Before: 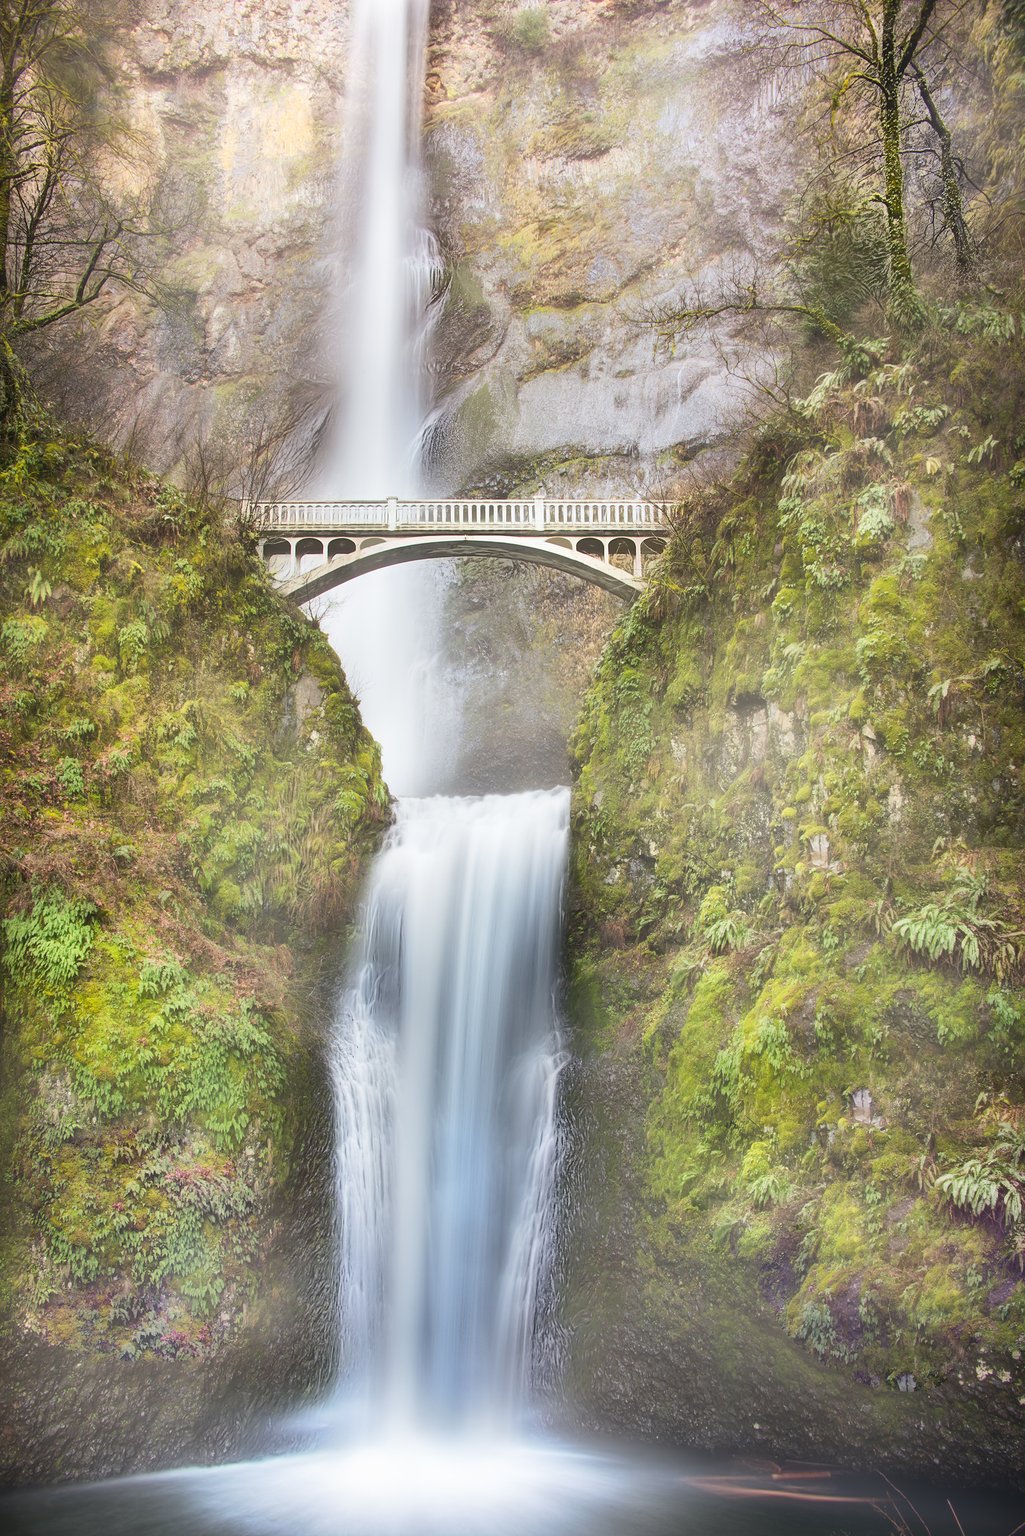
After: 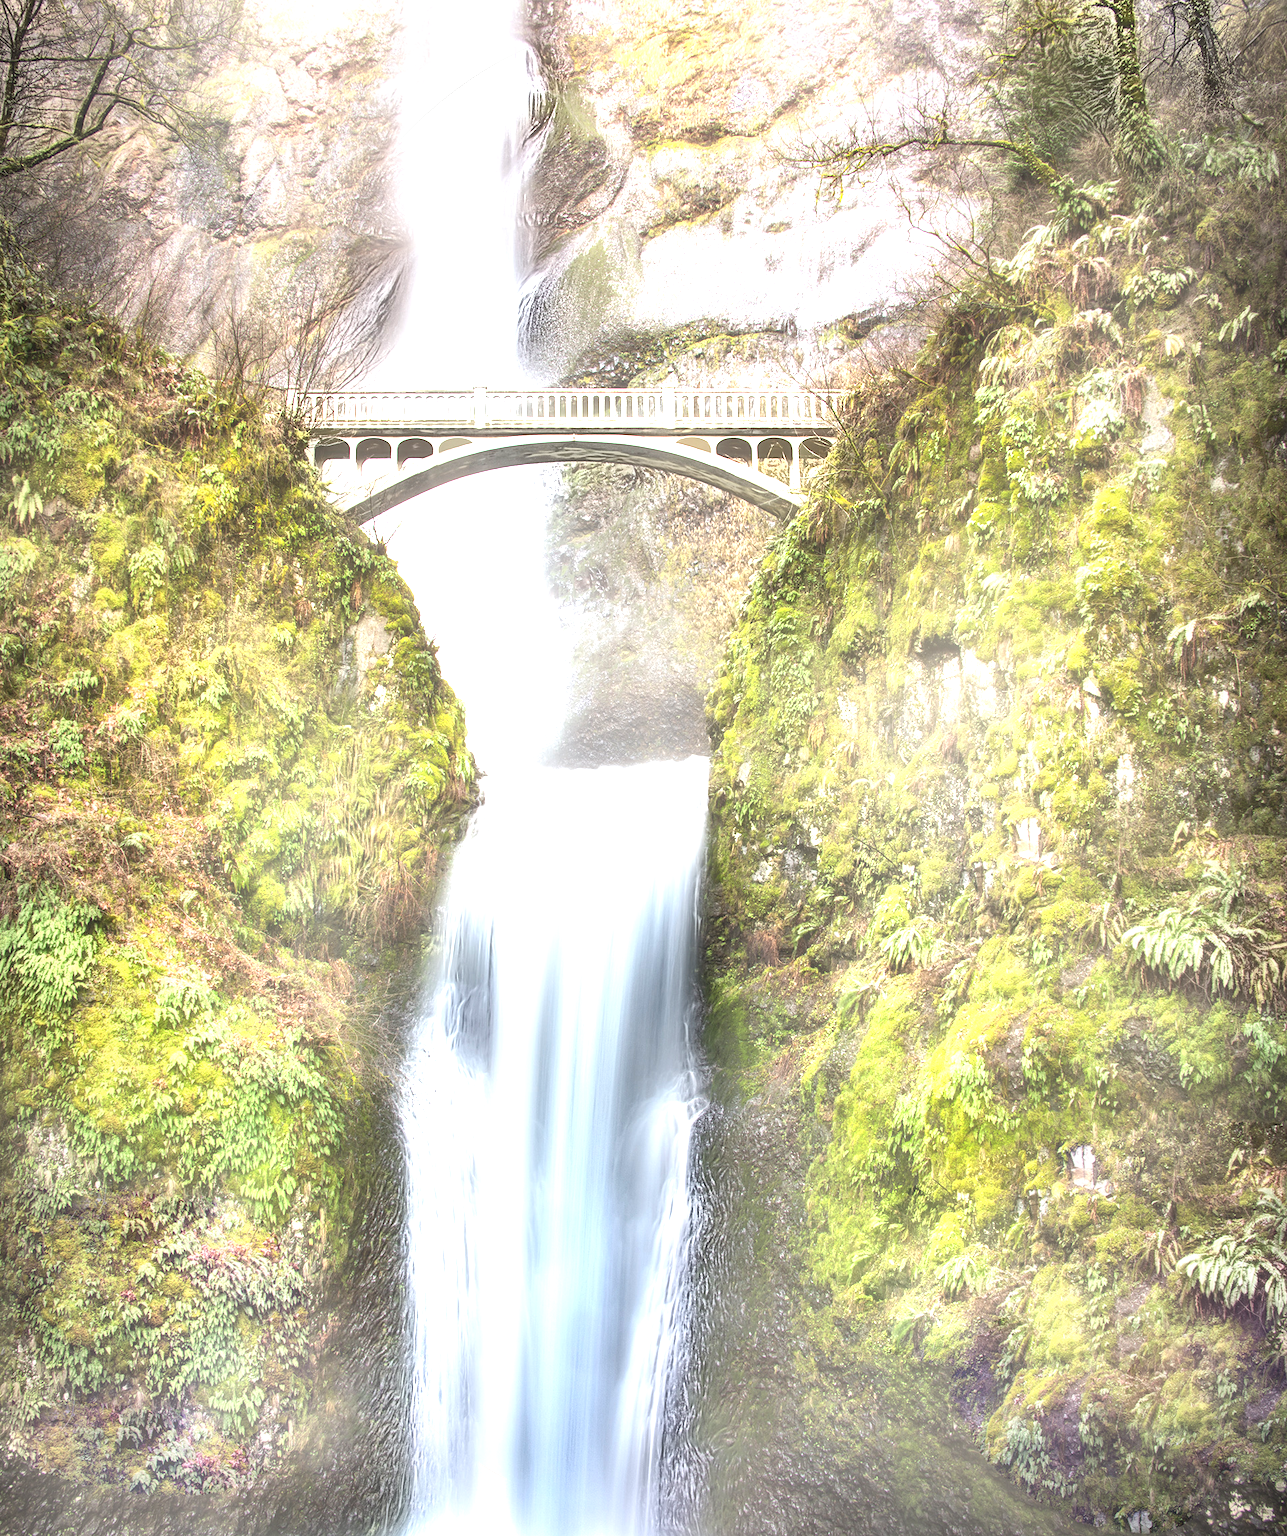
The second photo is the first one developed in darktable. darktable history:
exposure: black level correction 0, exposure 1.125 EV, compensate exposure bias true, compensate highlight preservation false
crop and rotate: left 1.814%, top 12.818%, right 0.25%, bottom 9.225%
local contrast: on, module defaults
vignetting: fall-off start 97%, fall-off radius 100%, width/height ratio 0.609, unbound false
